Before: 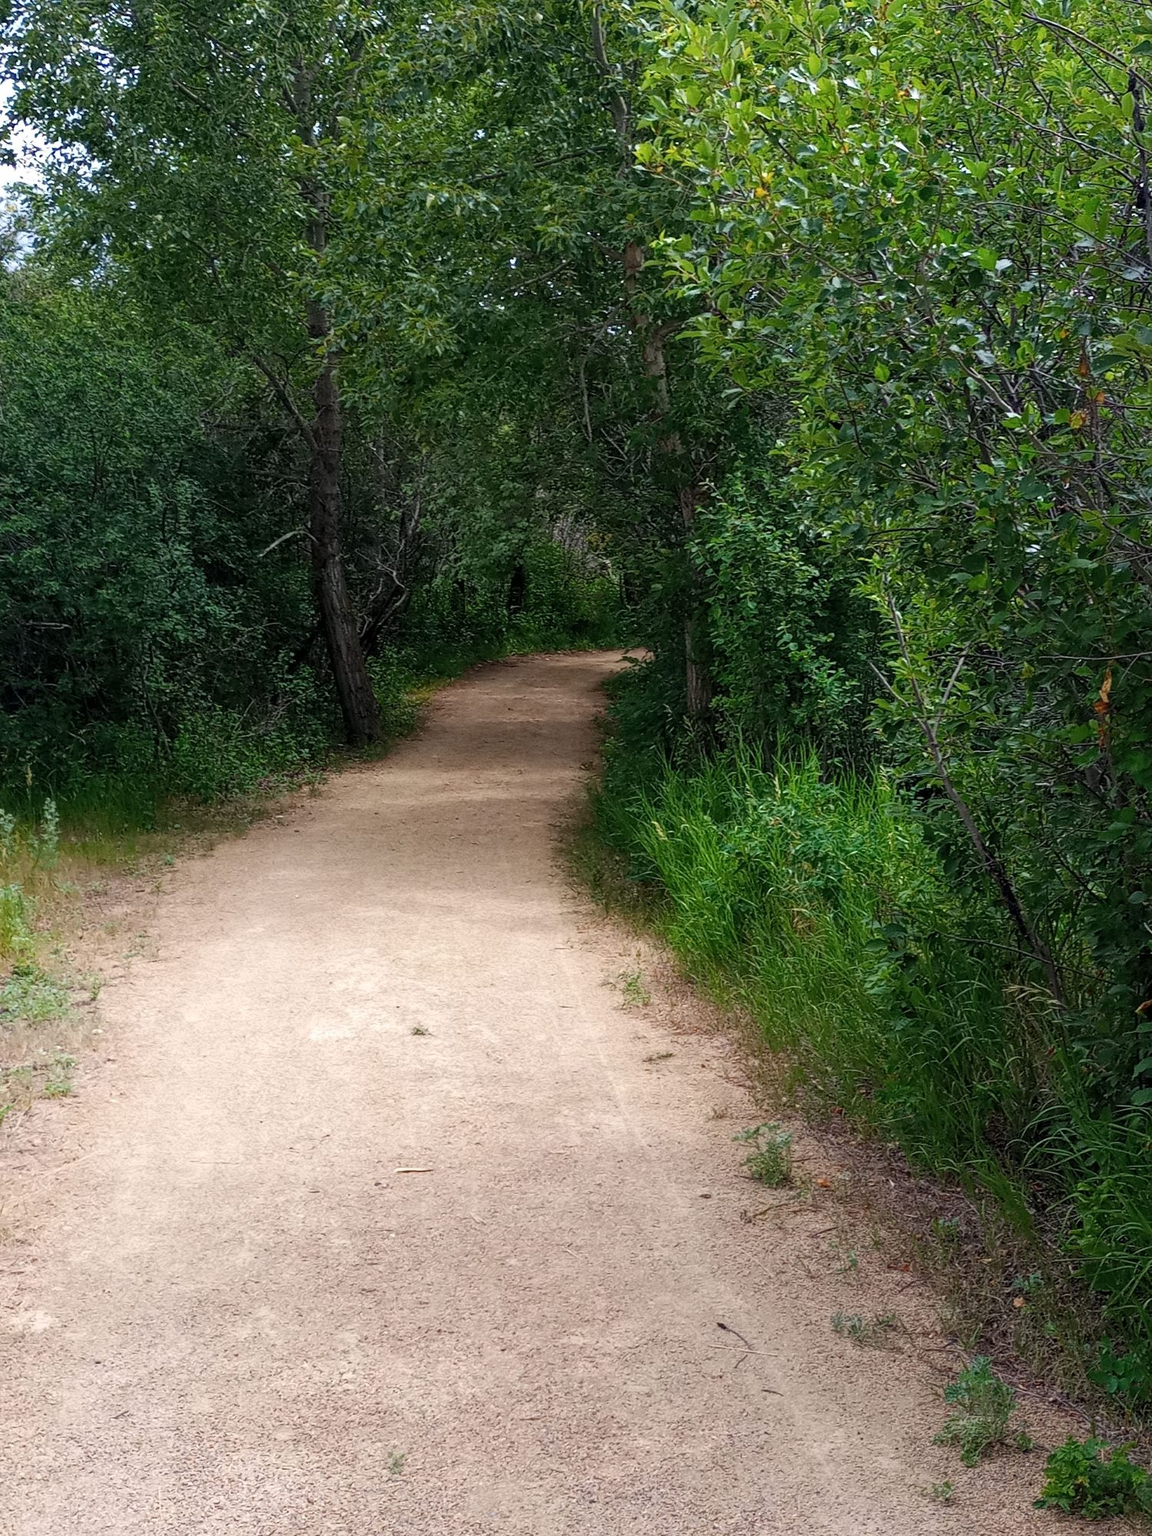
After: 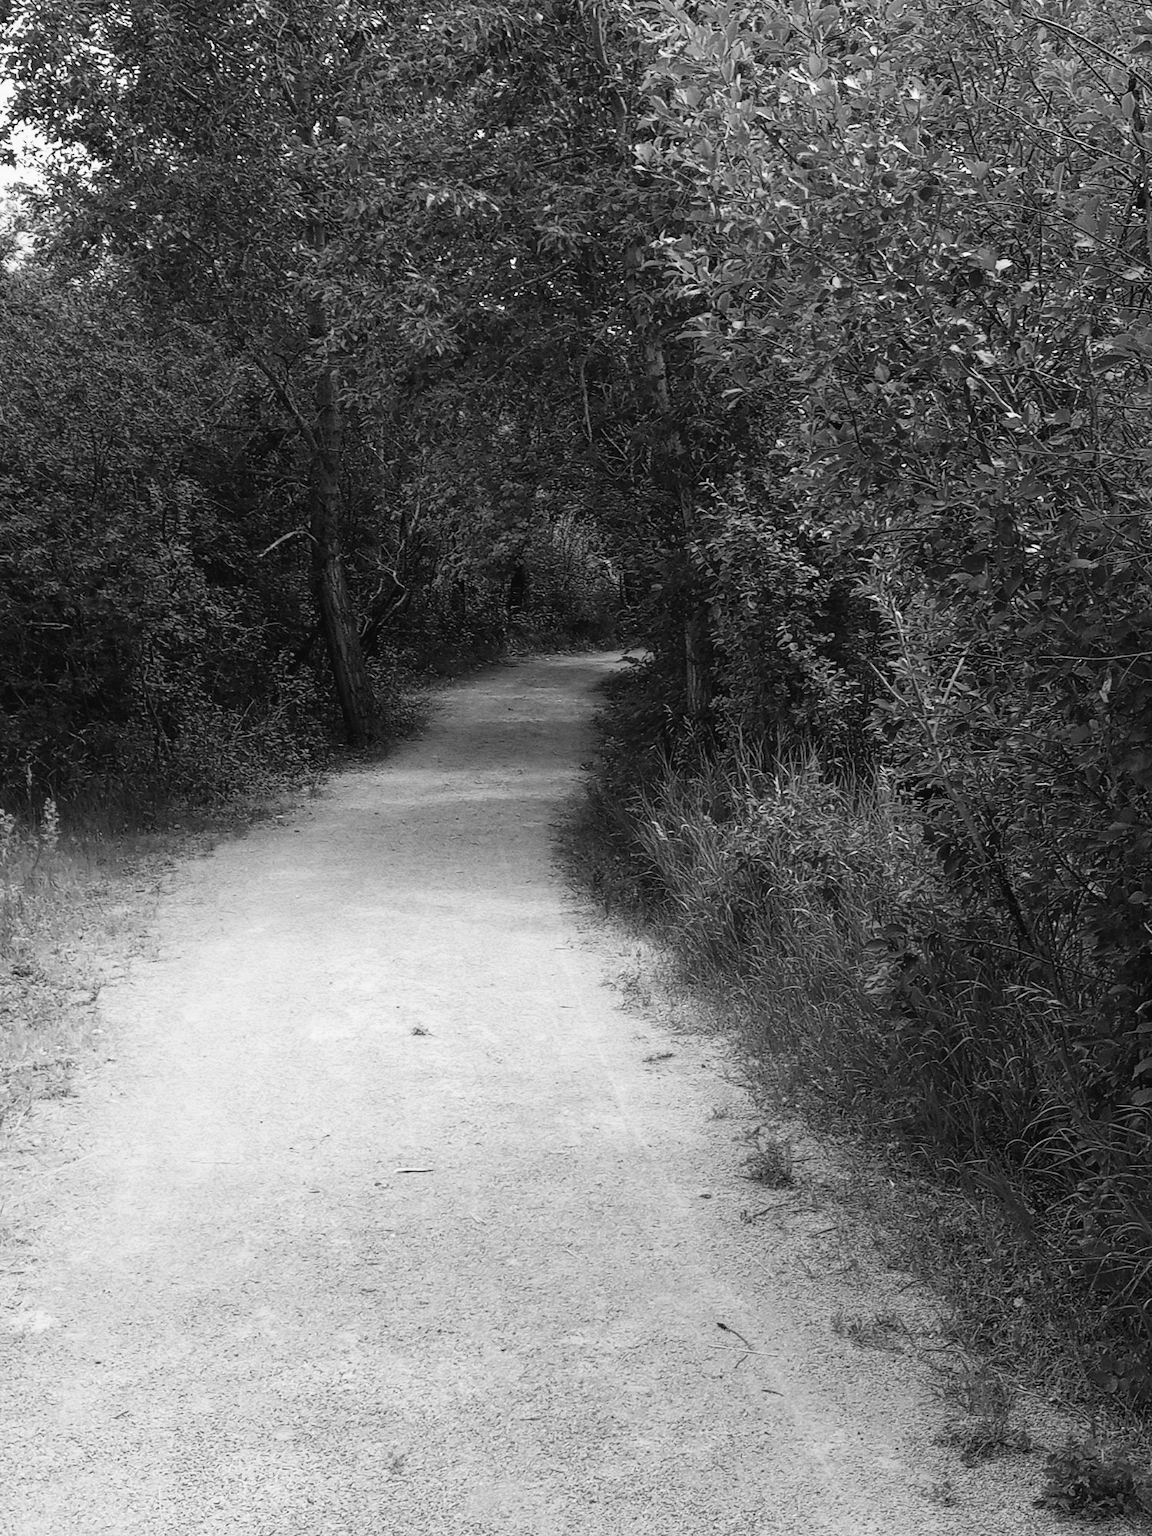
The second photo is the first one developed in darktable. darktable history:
tone curve: curves: ch0 [(0, 0.028) (0.138, 0.156) (0.468, 0.516) (0.754, 0.823) (1, 1)], color space Lab, linked channels, preserve colors none
color calibration "t3mujinpack channel mixer": output gray [0.28, 0.41, 0.31, 0], gray › normalize channels true, illuminant same as pipeline (D50), adaptation XYZ, x 0.346, y 0.359, gamut compression 0
